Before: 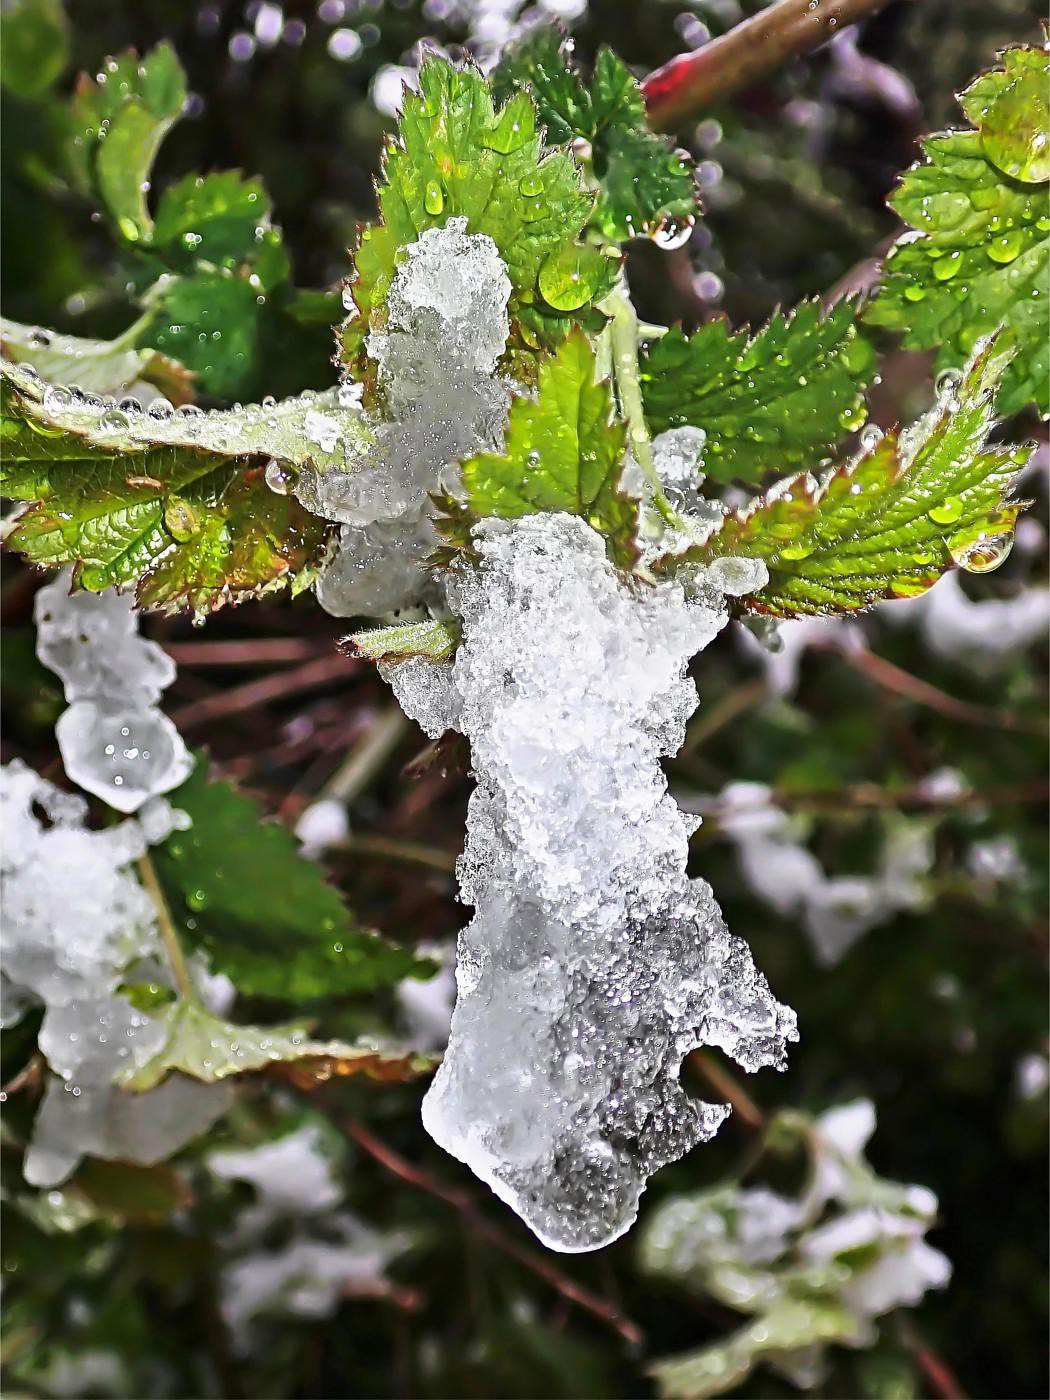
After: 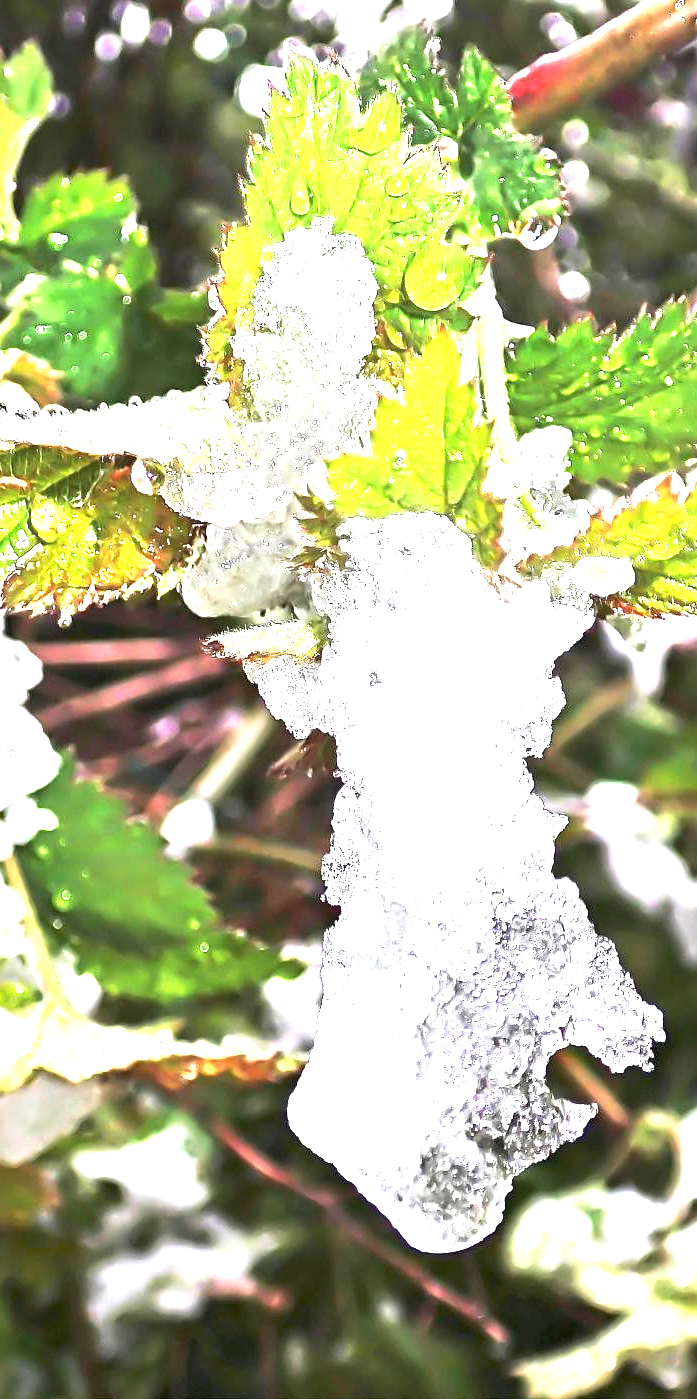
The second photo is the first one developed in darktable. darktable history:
crop and rotate: left 12.903%, right 20.636%
exposure: black level correction 0, exposure 2.11 EV, compensate highlight preservation false
tone curve: curves: ch0 [(0, 0) (0.003, 0.005) (0.011, 0.019) (0.025, 0.04) (0.044, 0.064) (0.069, 0.095) (0.1, 0.129) (0.136, 0.169) (0.177, 0.207) (0.224, 0.247) (0.277, 0.298) (0.335, 0.354) (0.399, 0.416) (0.468, 0.478) (0.543, 0.553) (0.623, 0.634) (0.709, 0.709) (0.801, 0.817) (0.898, 0.912) (1, 1)], preserve colors none
